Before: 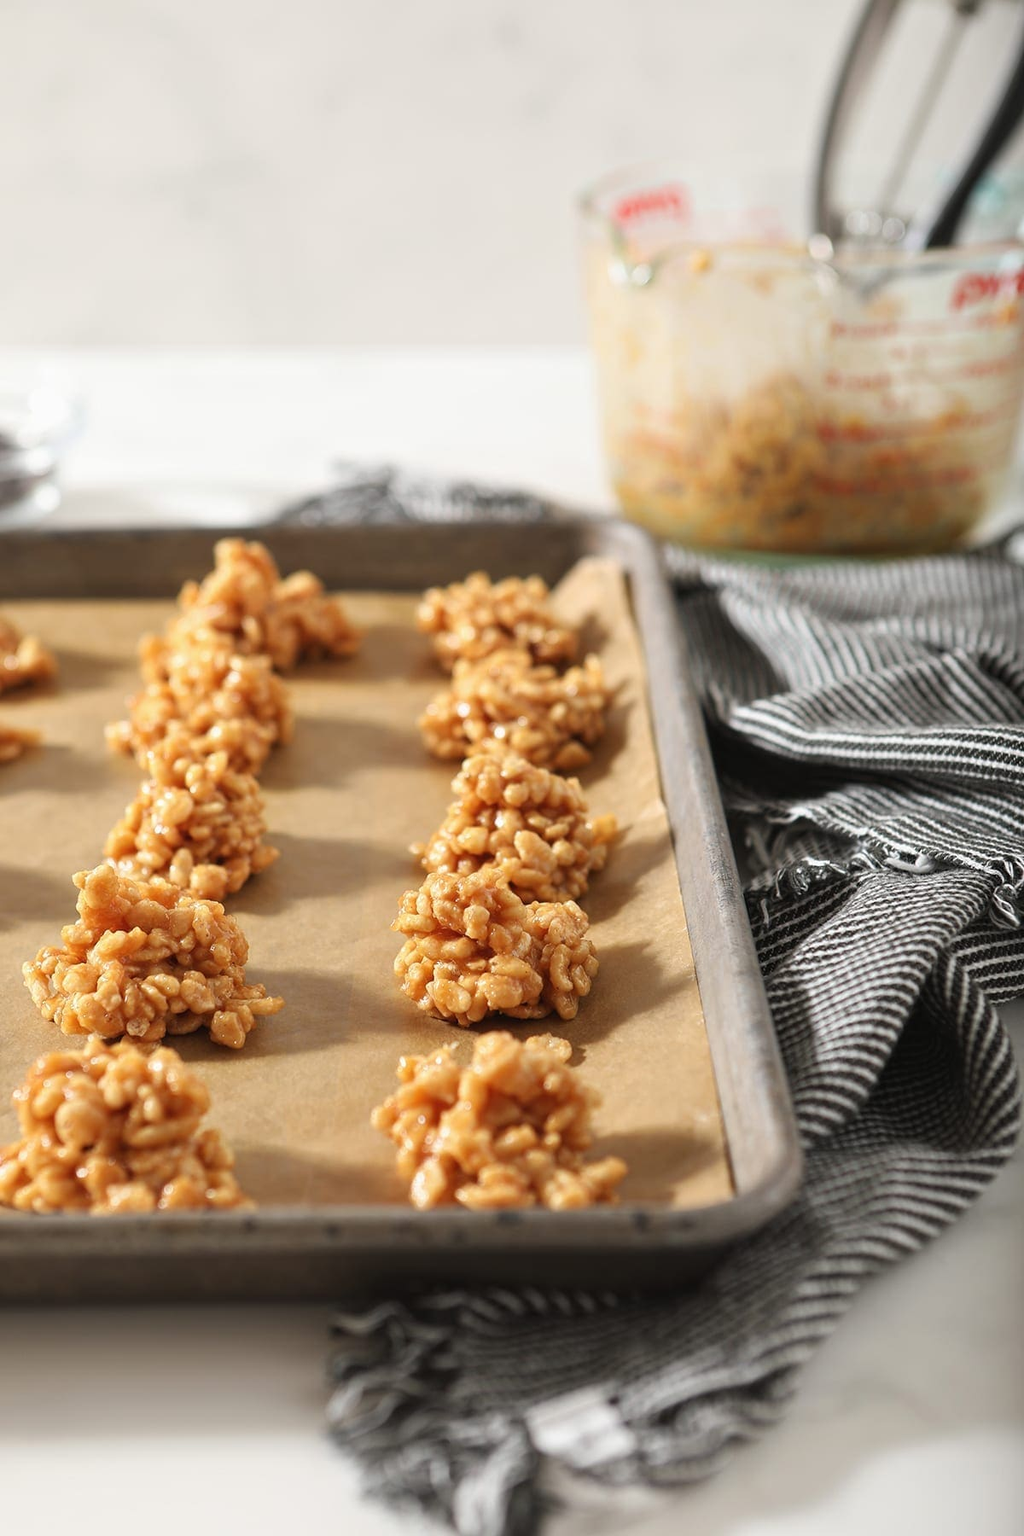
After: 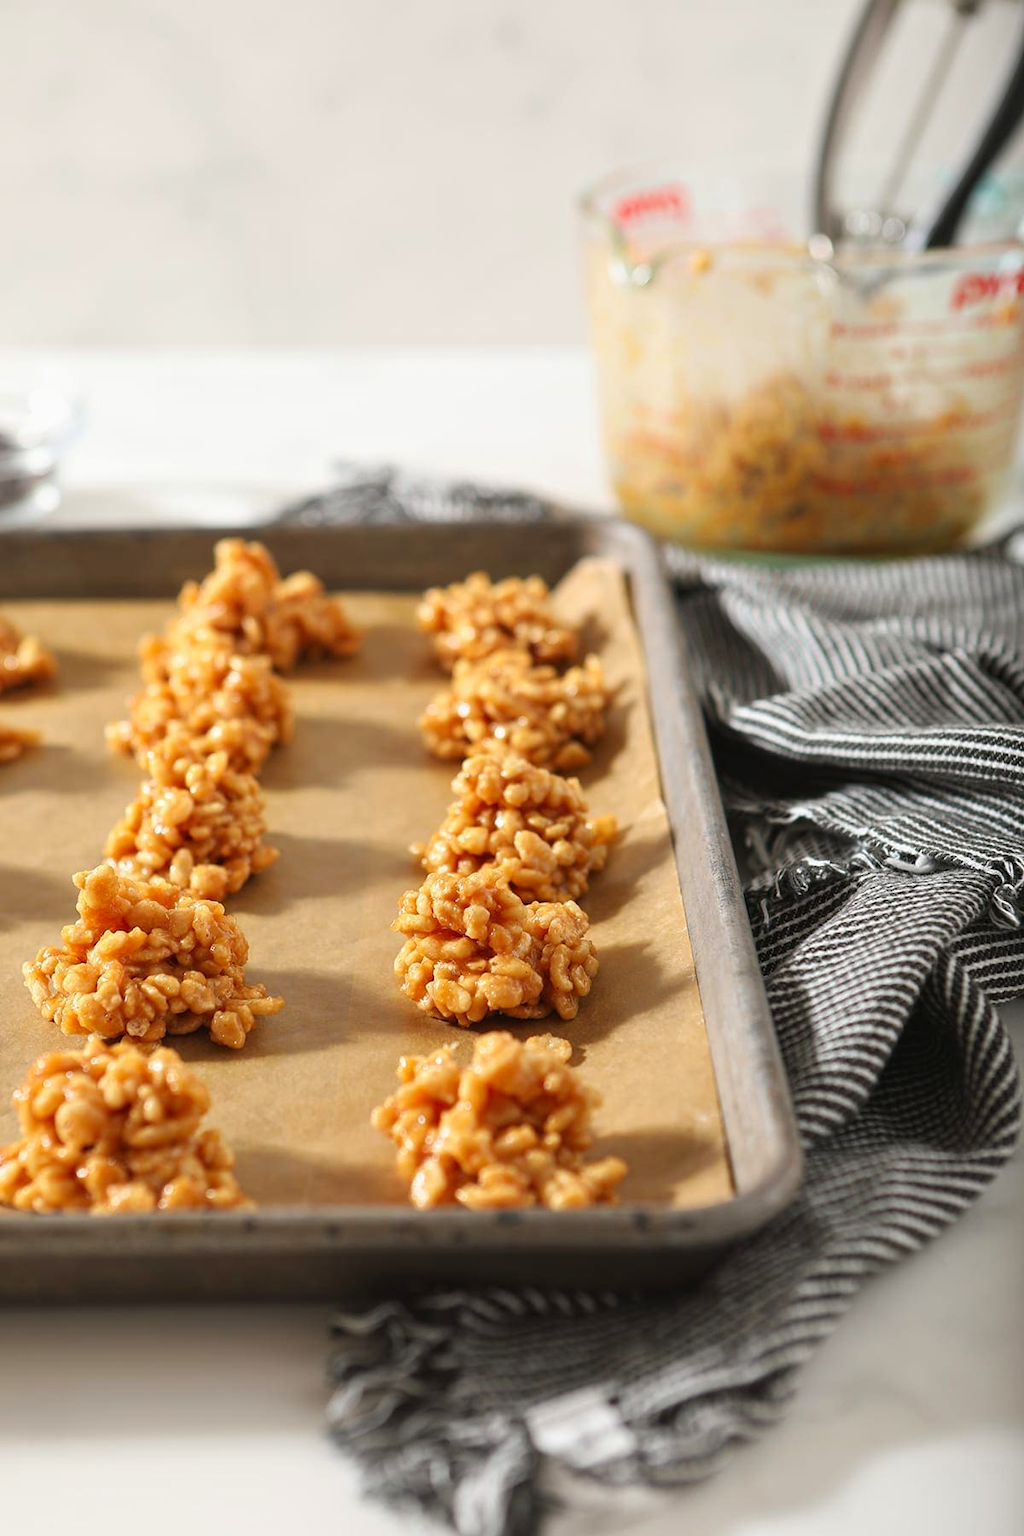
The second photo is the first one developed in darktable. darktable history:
contrast brightness saturation: saturation 0.178
